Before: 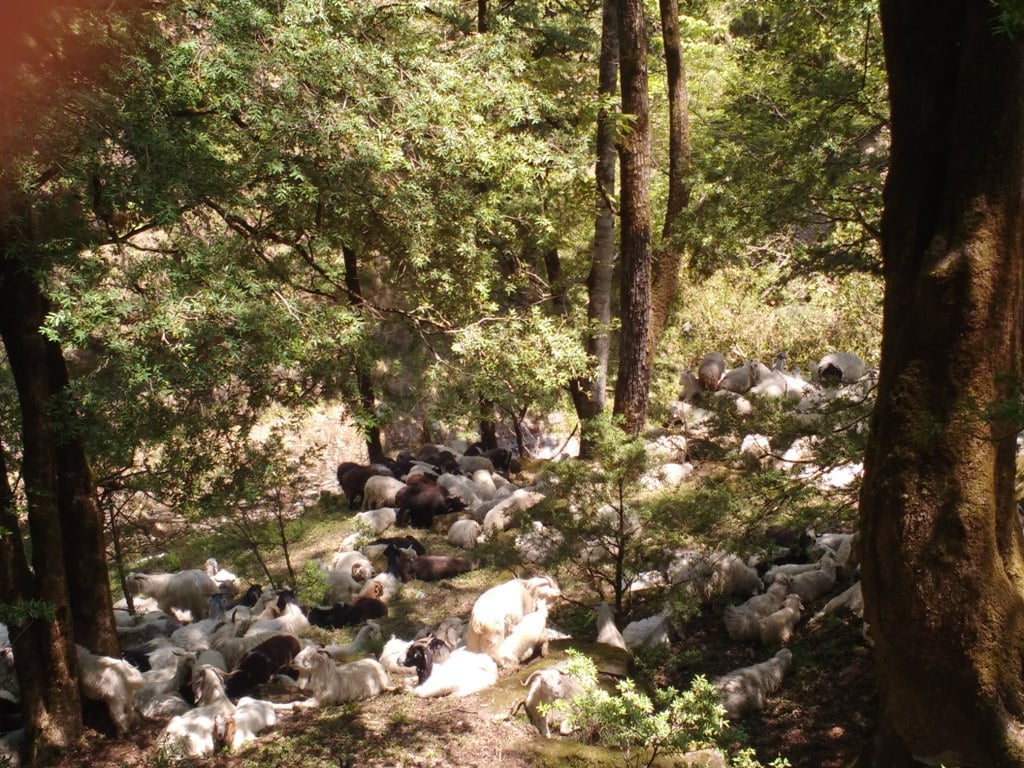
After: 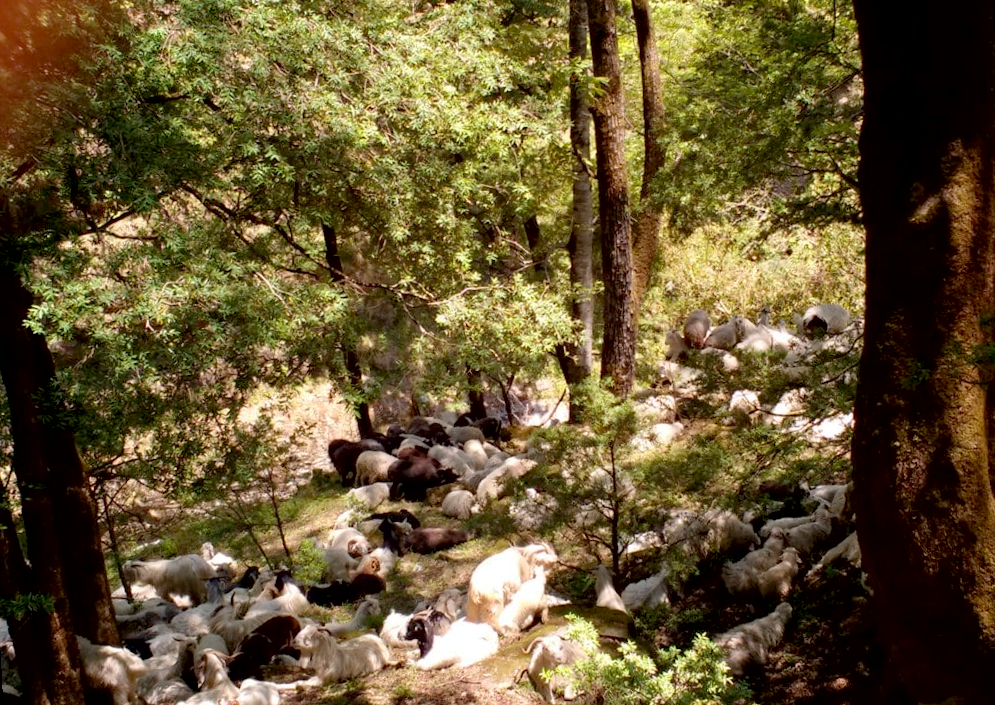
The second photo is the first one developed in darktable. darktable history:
haze removal: compatibility mode true, adaptive false
contrast brightness saturation: contrast 0.03, brightness 0.06, saturation 0.13
rotate and perspective: rotation -3°, crop left 0.031, crop right 0.968, crop top 0.07, crop bottom 0.93
exposure: black level correction 0.011, compensate highlight preservation false
